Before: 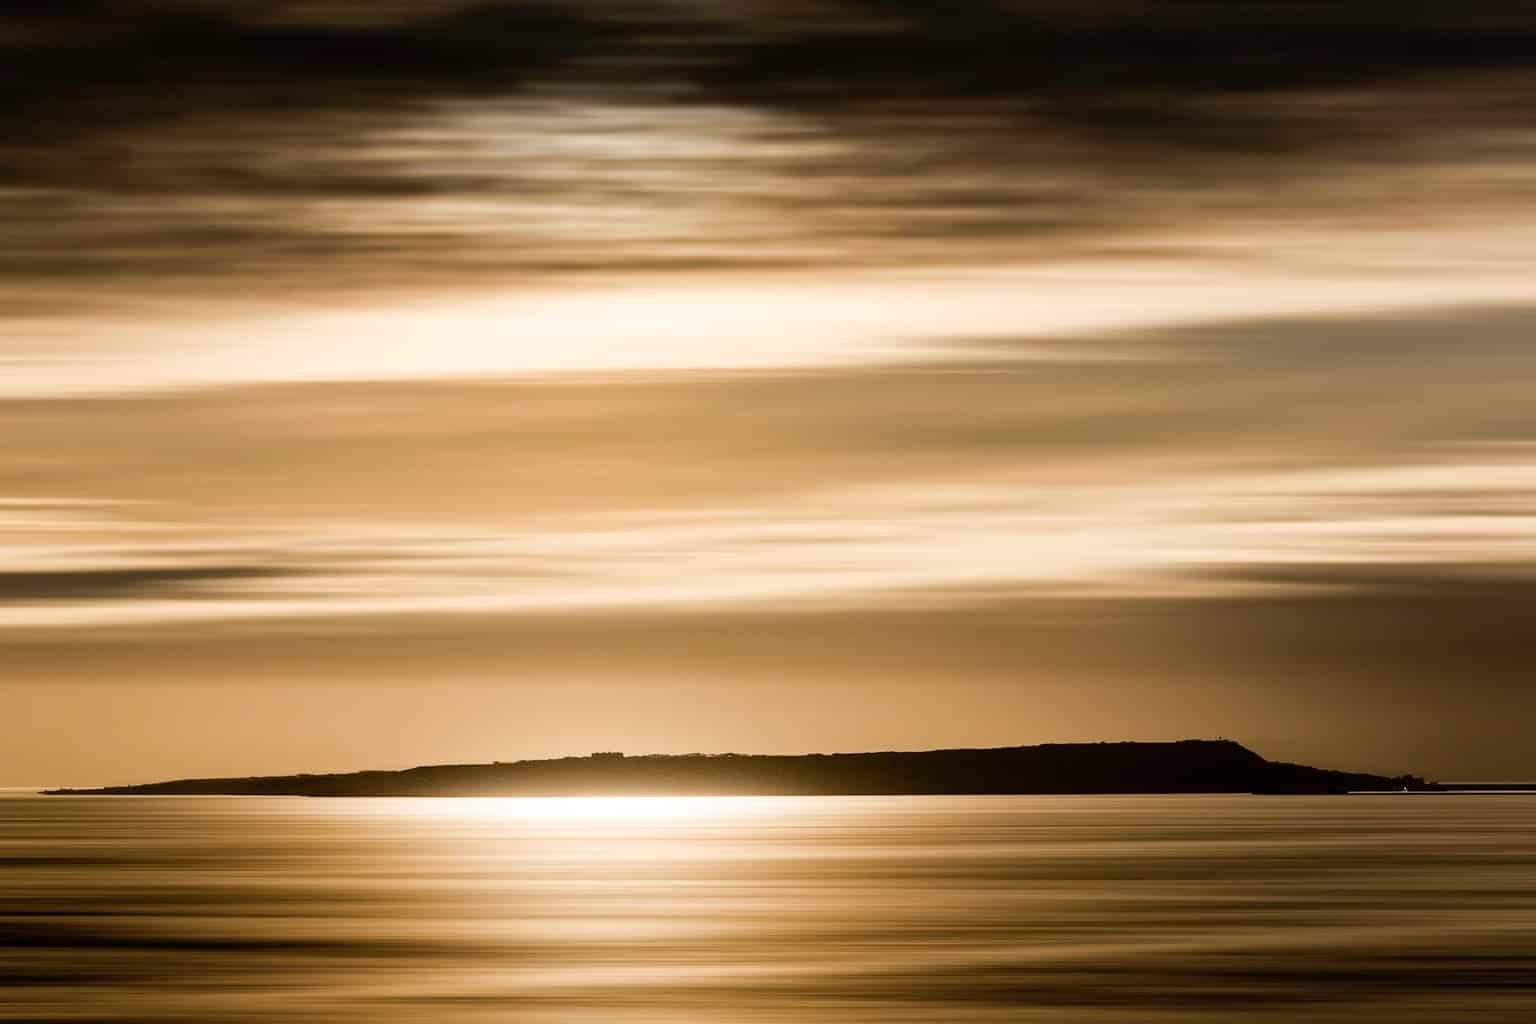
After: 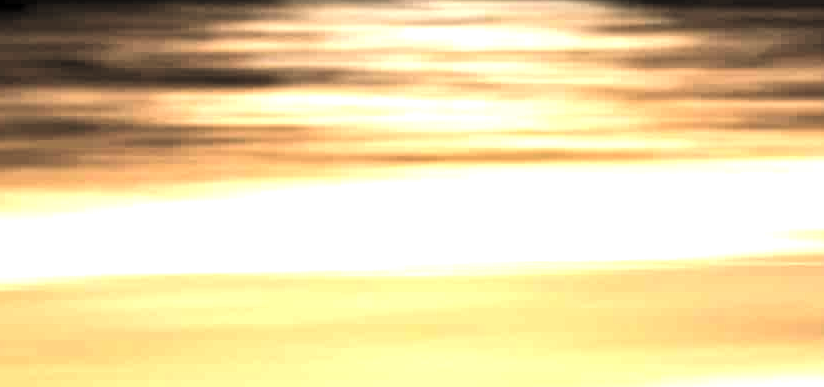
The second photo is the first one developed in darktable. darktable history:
exposure: black level correction -0.023, exposure 1.397 EV, compensate highlight preservation false
tone curve: curves: ch0 [(0.021, 0) (0.104, 0.052) (0.496, 0.526) (0.737, 0.783) (1, 1)], color space Lab, linked channels, preserve colors none
crop: left 10.121%, top 10.631%, right 36.218%, bottom 51.526%
levels: mode automatic, black 0.023%, white 99.97%, levels [0.062, 0.494, 0.925]
